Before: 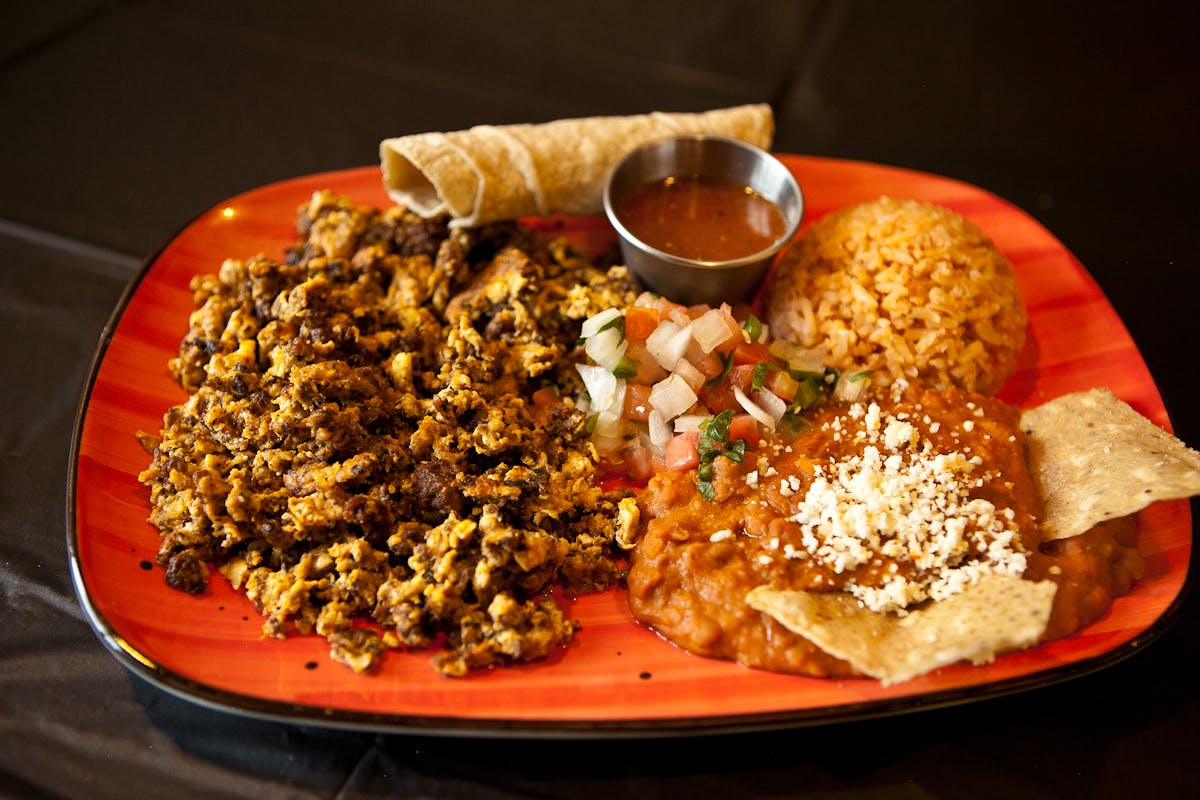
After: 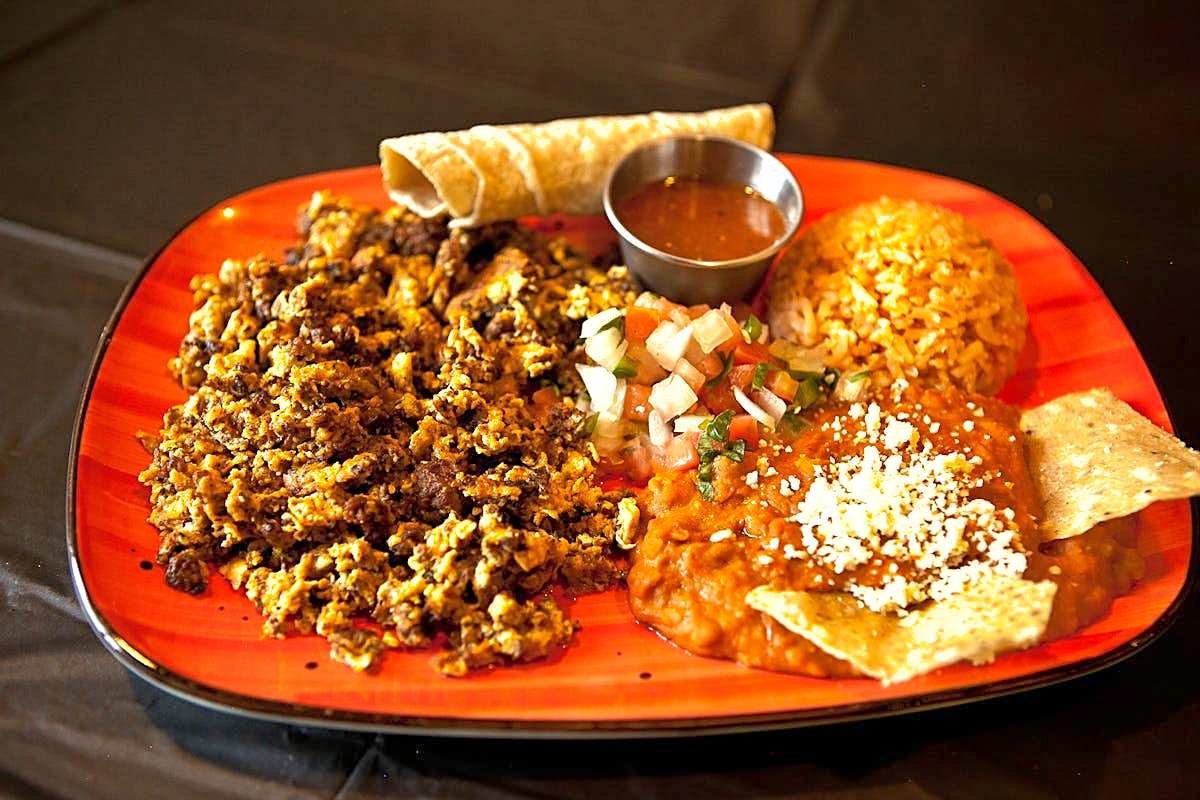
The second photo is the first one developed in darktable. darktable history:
exposure: exposure 0.69 EV, compensate highlight preservation false
sharpen: on, module defaults
shadows and highlights: on, module defaults
